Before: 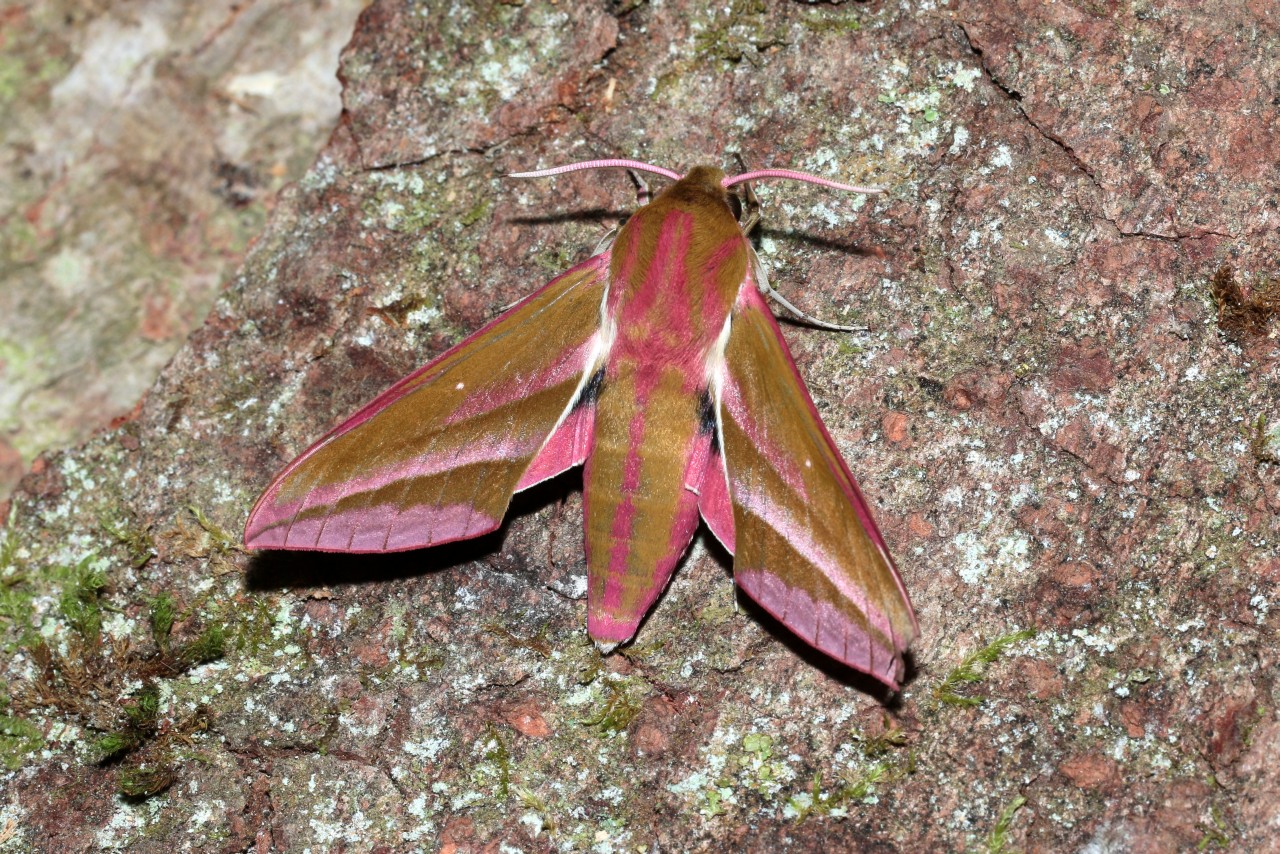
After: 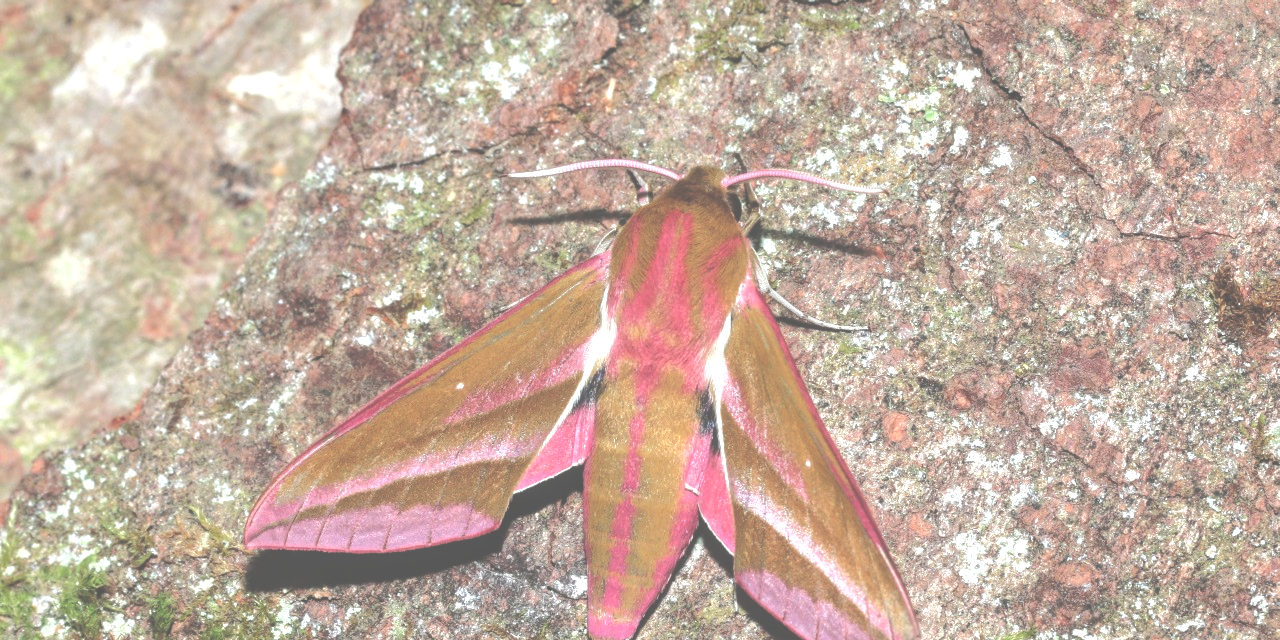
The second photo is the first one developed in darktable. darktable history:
crop: bottom 24.991%
exposure: black level correction -0.071, exposure 0.5 EV, compensate highlight preservation false
local contrast: on, module defaults
base curve: curves: ch0 [(0, 0) (0.262, 0.32) (0.722, 0.705) (1, 1)]
